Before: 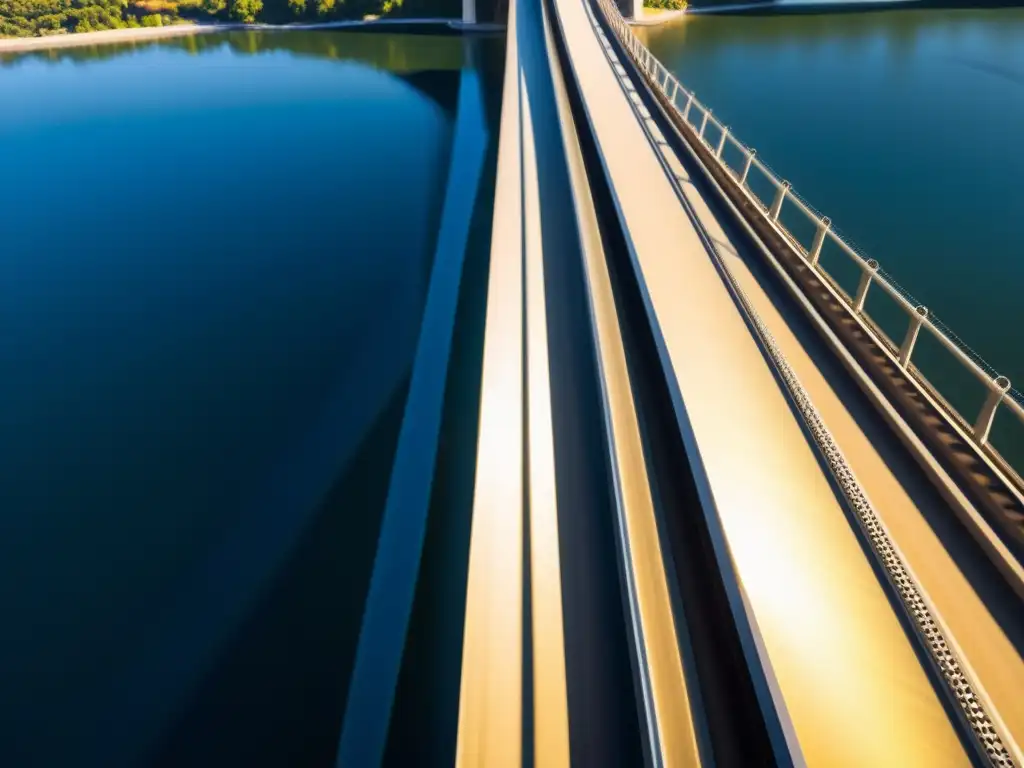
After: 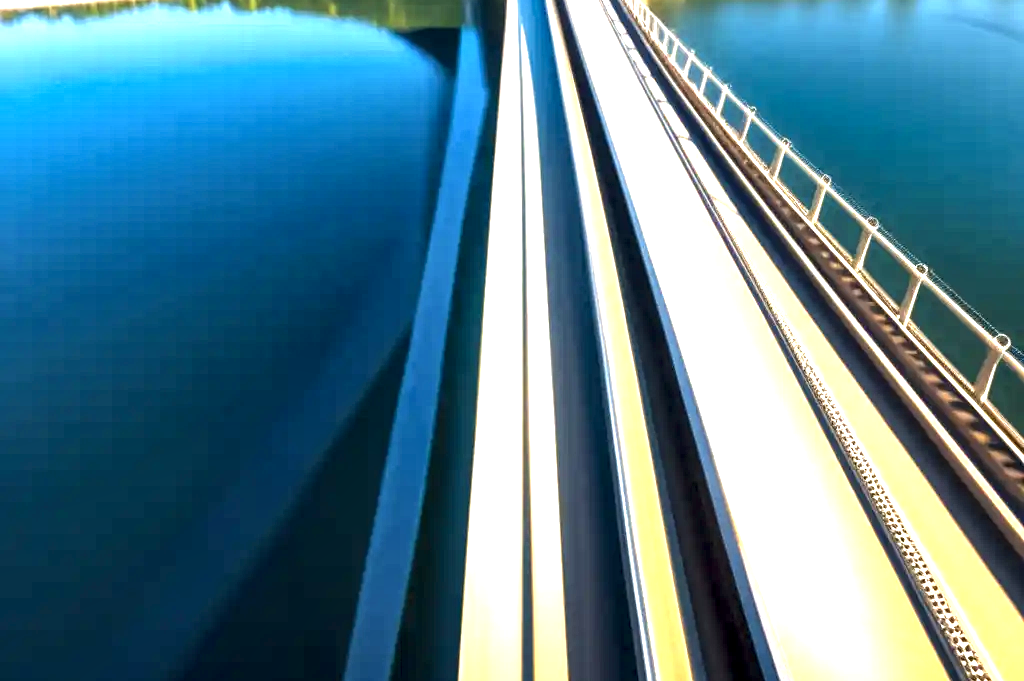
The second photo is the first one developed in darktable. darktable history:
crop and rotate: top 5.599%, bottom 5.662%
local contrast: highlights 100%, shadows 103%, detail 201%, midtone range 0.2
exposure: black level correction 0, exposure 1.407 EV, compensate highlight preservation false
